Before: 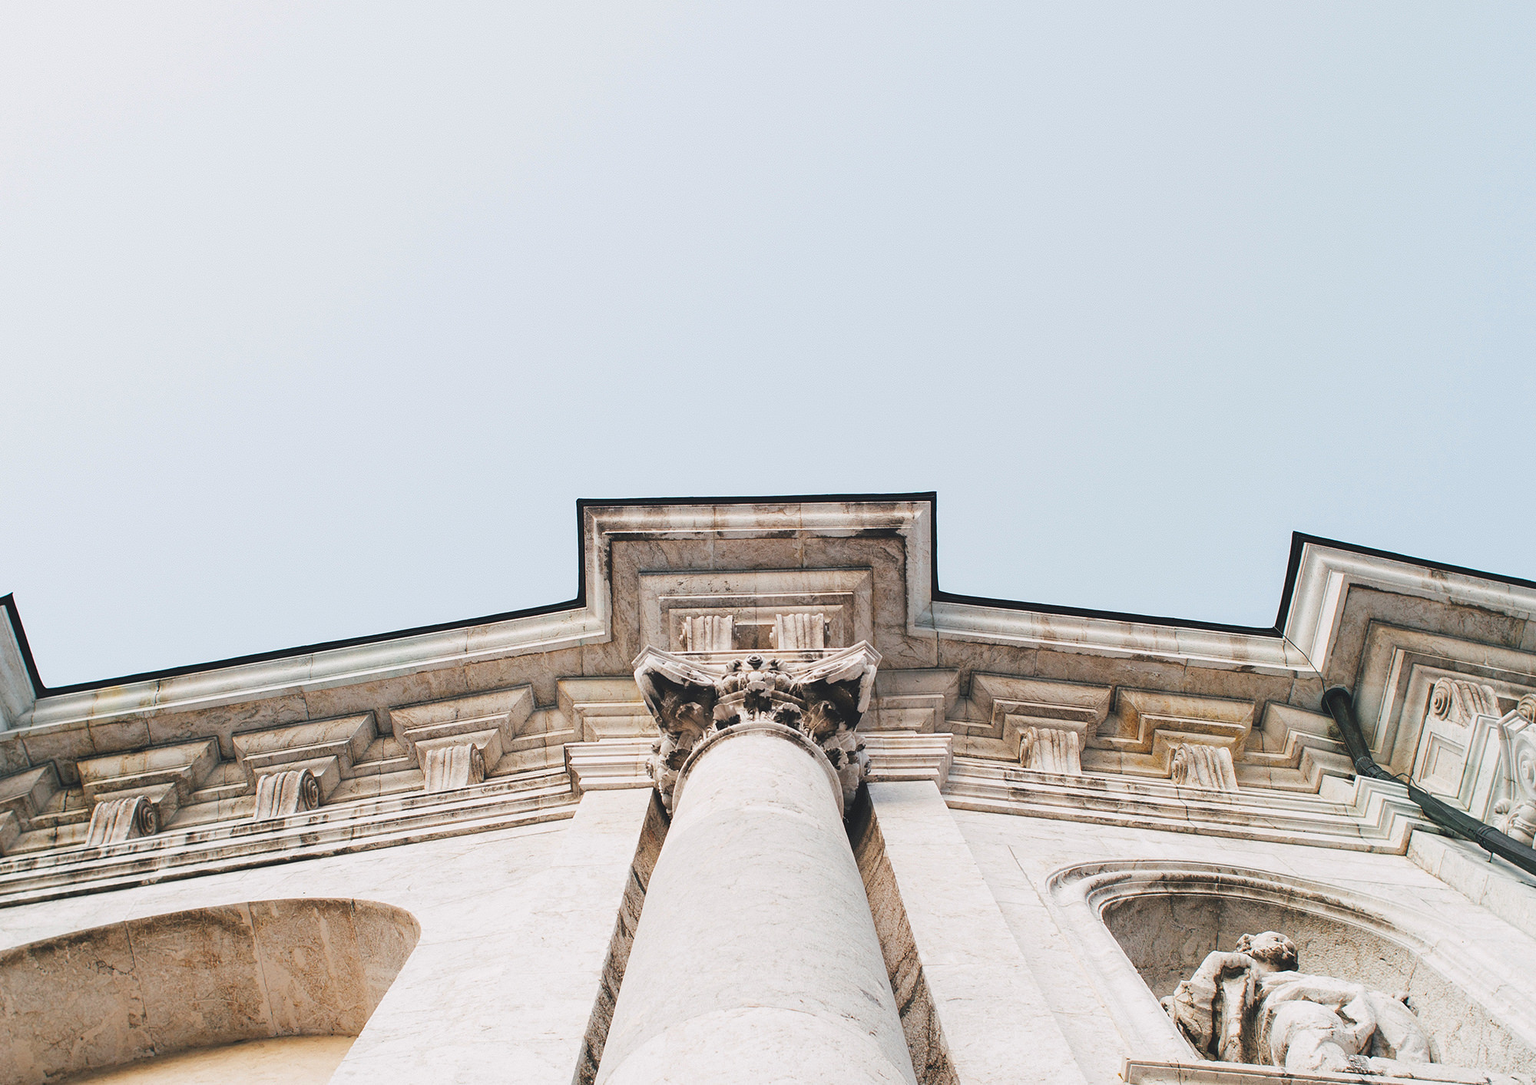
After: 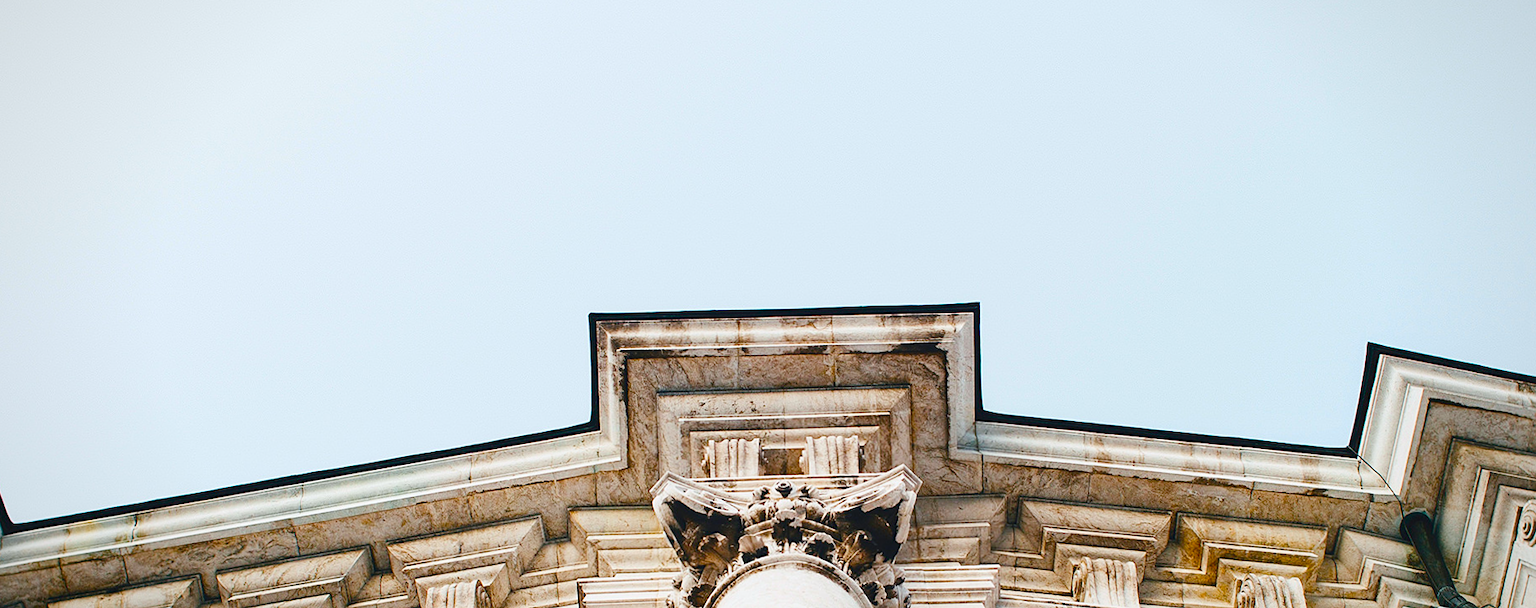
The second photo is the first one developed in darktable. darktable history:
color balance rgb: perceptual saturation grading › global saturation 24.74%, perceptual saturation grading › highlights -51.22%, perceptual saturation grading › mid-tones 19.16%, perceptual saturation grading › shadows 60.98%, global vibrance 50%
crop: left 1.744%, top 19.225%, right 5.069%, bottom 28.357%
white balance: red 0.978, blue 0.999
contrast brightness saturation: contrast 0.22
vignetting: fall-off radius 100%, width/height ratio 1.337
rotate and perspective: rotation -0.45°, automatic cropping original format, crop left 0.008, crop right 0.992, crop top 0.012, crop bottom 0.988
sharpen: amount 0.2
